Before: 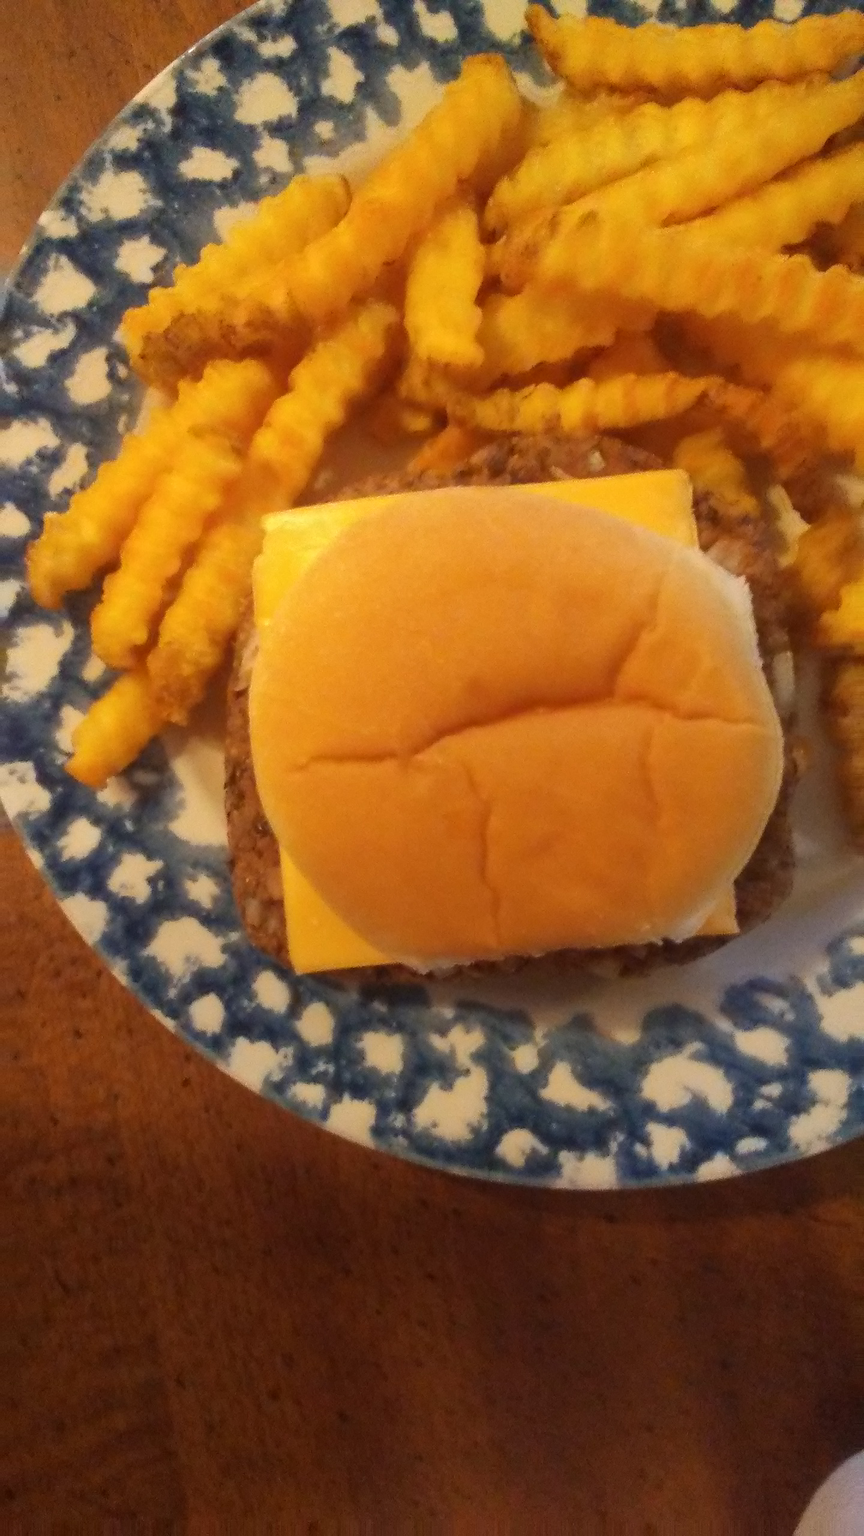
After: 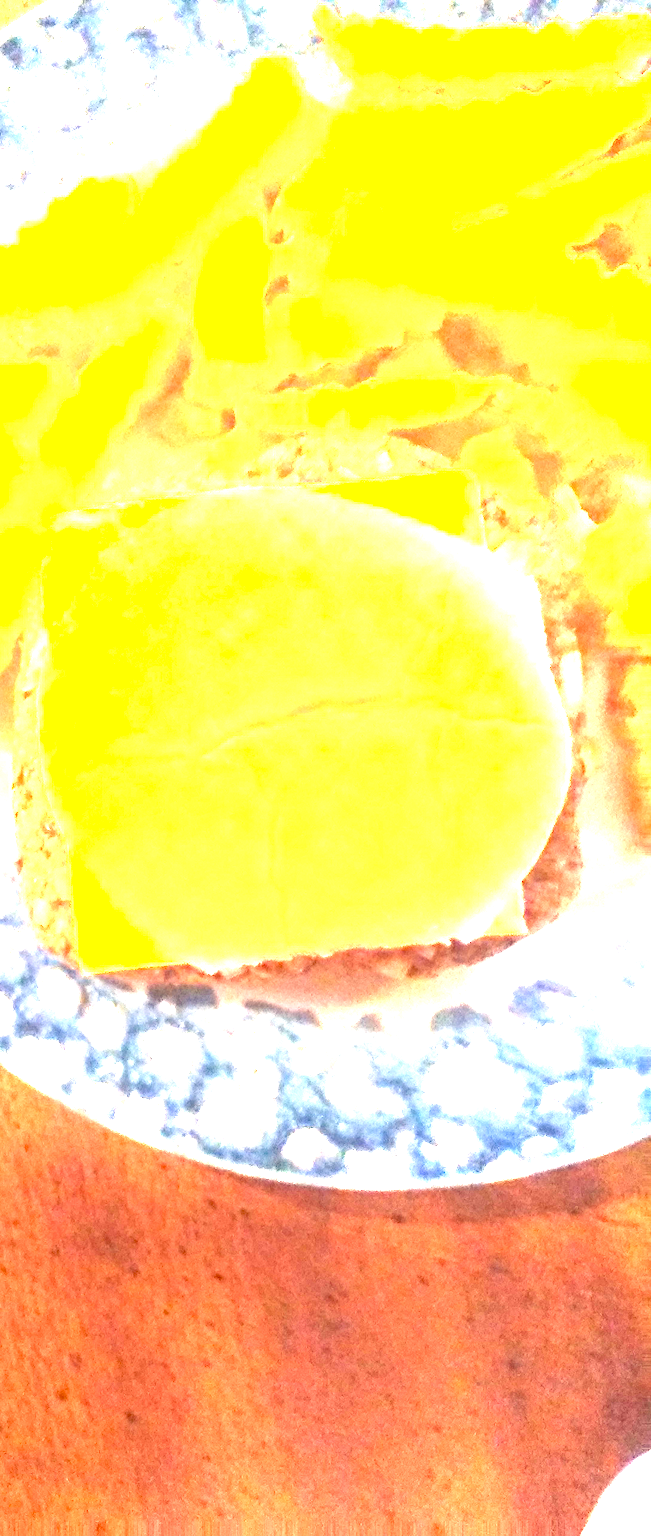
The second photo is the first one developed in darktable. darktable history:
exposure: black level correction 0, exposure 4 EV, compensate exposure bias true, compensate highlight preservation false
local contrast: on, module defaults
haze removal: compatibility mode true, adaptive false
crop and rotate: left 24.6%
